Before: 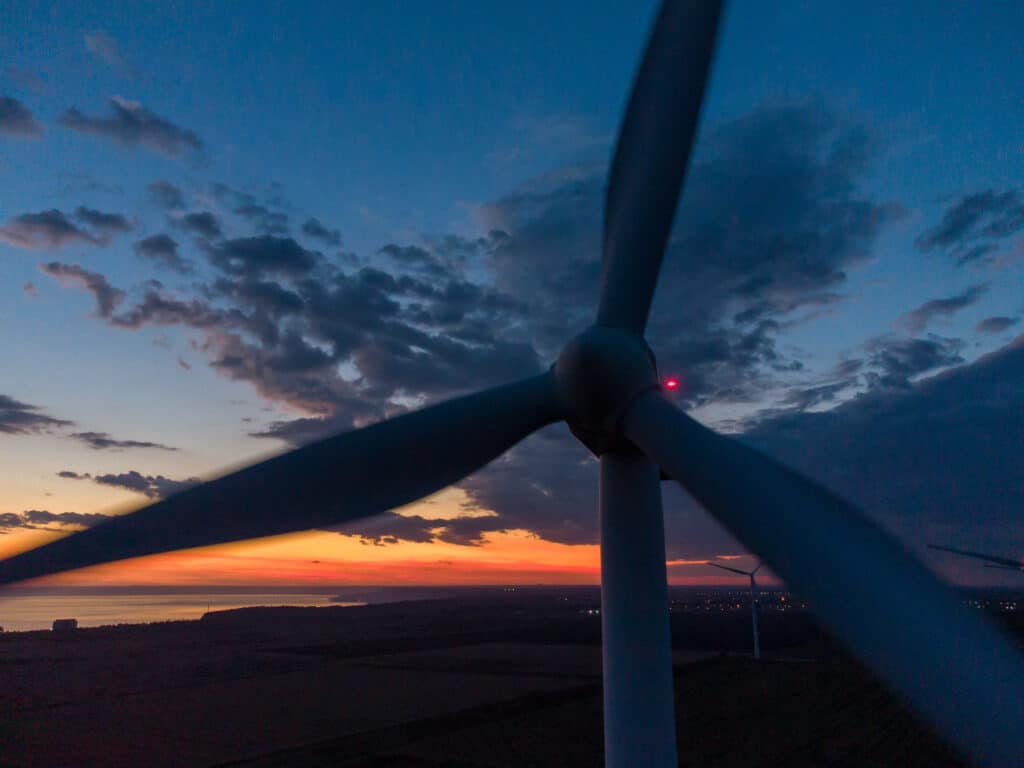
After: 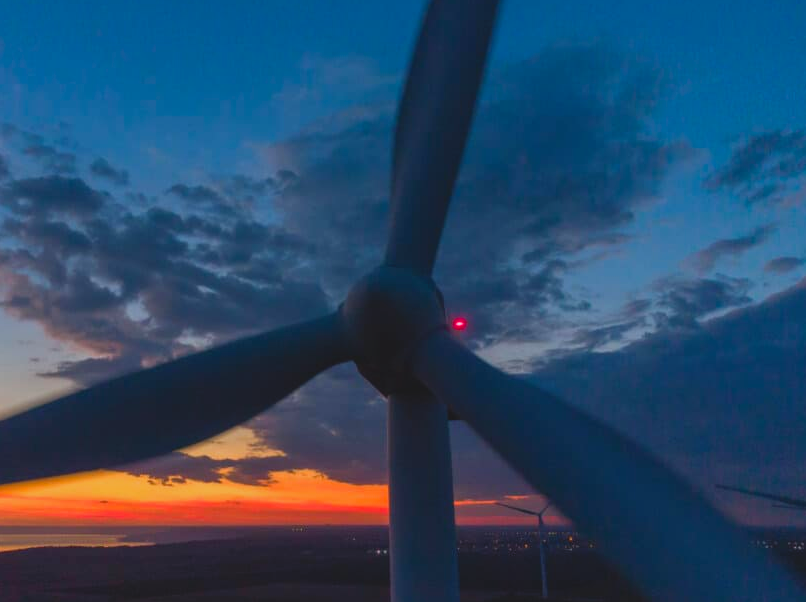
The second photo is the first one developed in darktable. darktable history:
crop and rotate: left 20.727%, top 7.902%, right 0.498%, bottom 13.604%
contrast brightness saturation: contrast -0.185, saturation 0.186
